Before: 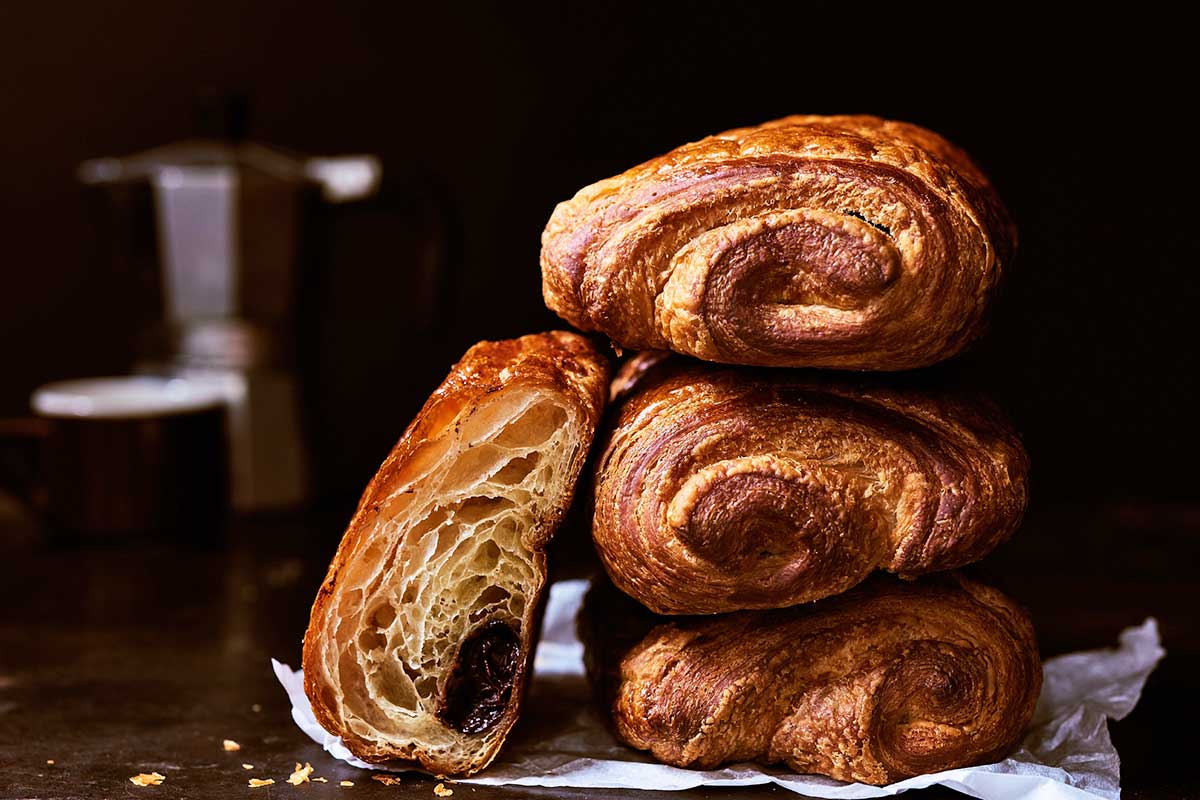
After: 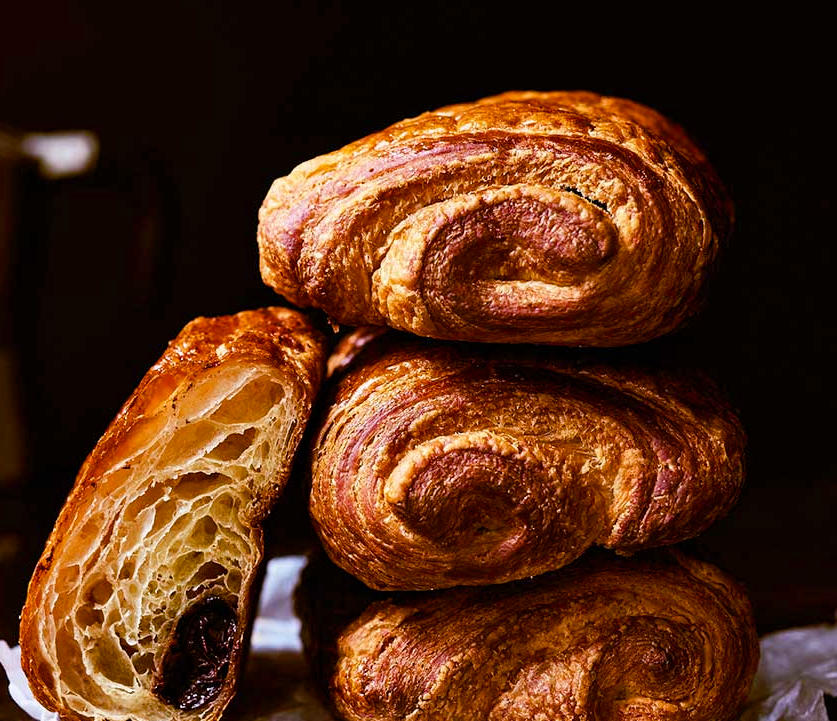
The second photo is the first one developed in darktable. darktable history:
color correction: highlights b* -0.002
color balance rgb: perceptual saturation grading › global saturation 27.518%, perceptual saturation grading › highlights -24.744%, perceptual saturation grading › shadows 25.615%
crop and rotate: left 23.611%, top 3.121%, right 6.601%, bottom 6.733%
